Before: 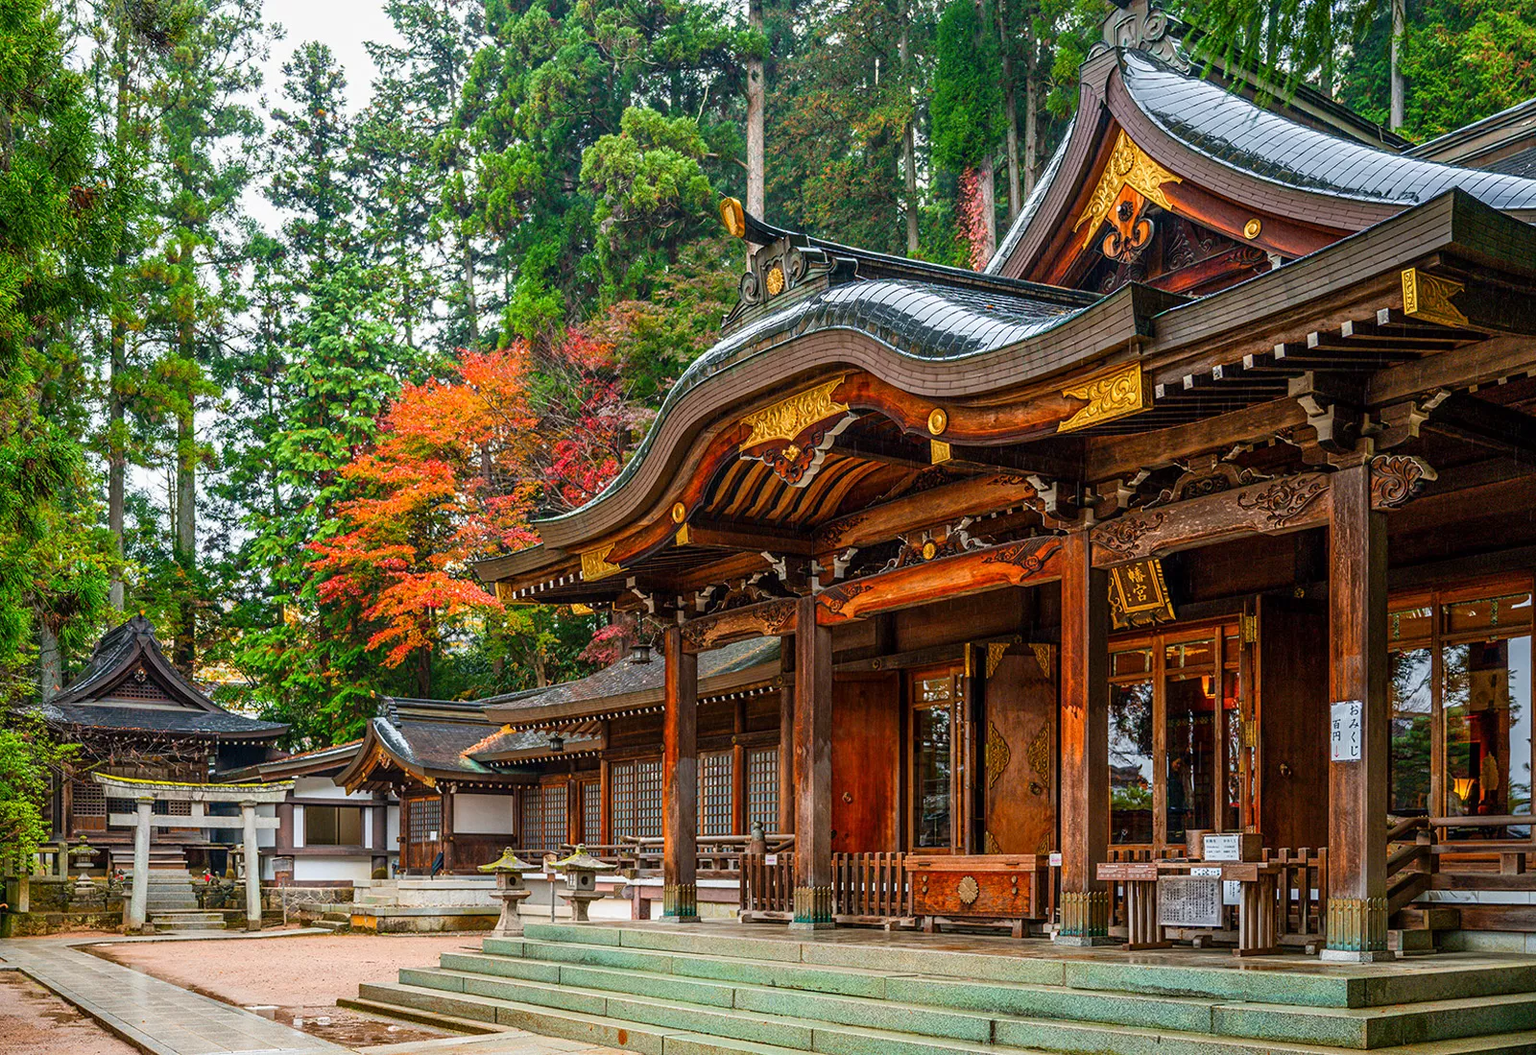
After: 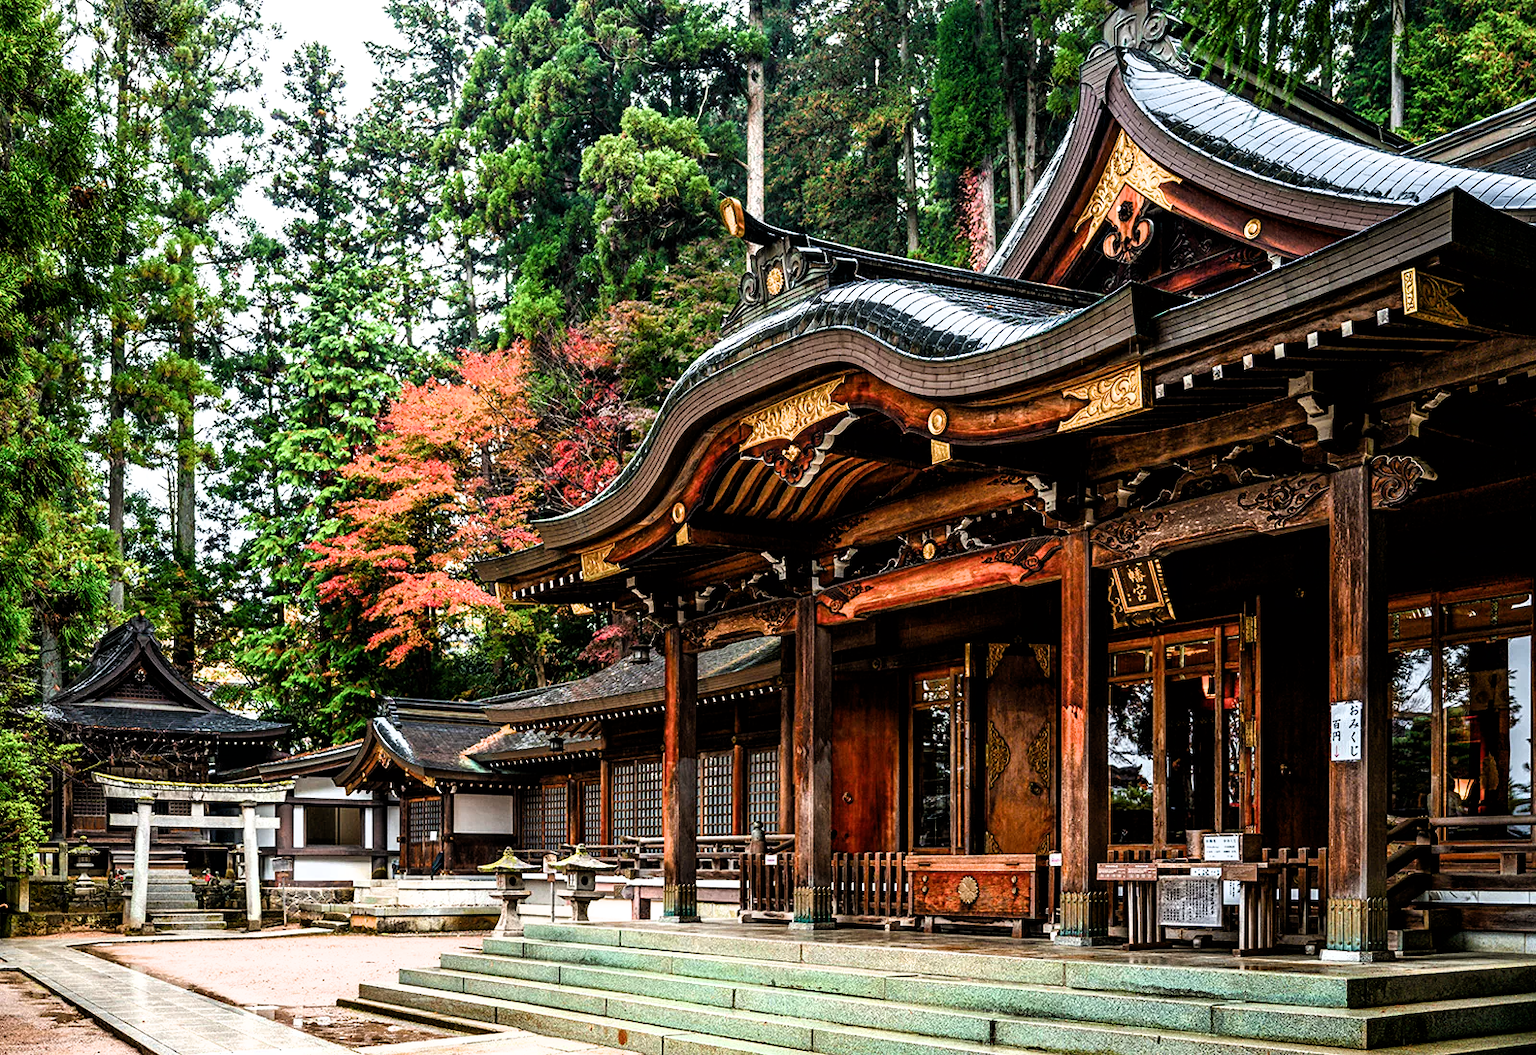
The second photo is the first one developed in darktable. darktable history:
filmic rgb: black relative exposure -8.2 EV, white relative exposure 2.21 EV, threshold 5.98 EV, hardness 7.19, latitude 85.05%, contrast 1.694, highlights saturation mix -3.13%, shadows ↔ highlights balance -2.24%, enable highlight reconstruction true
